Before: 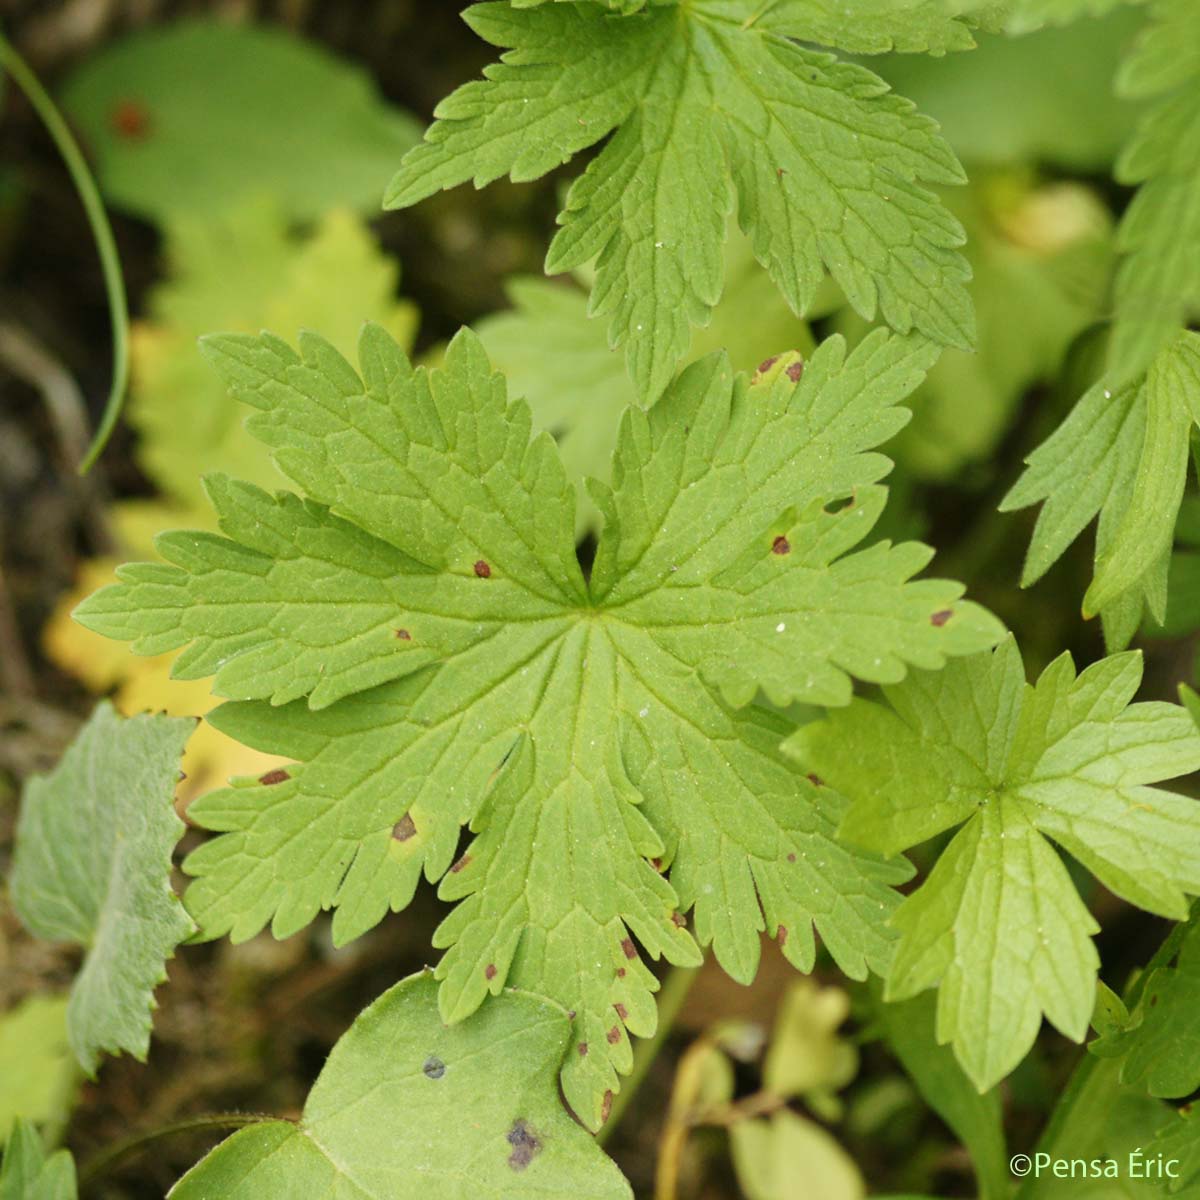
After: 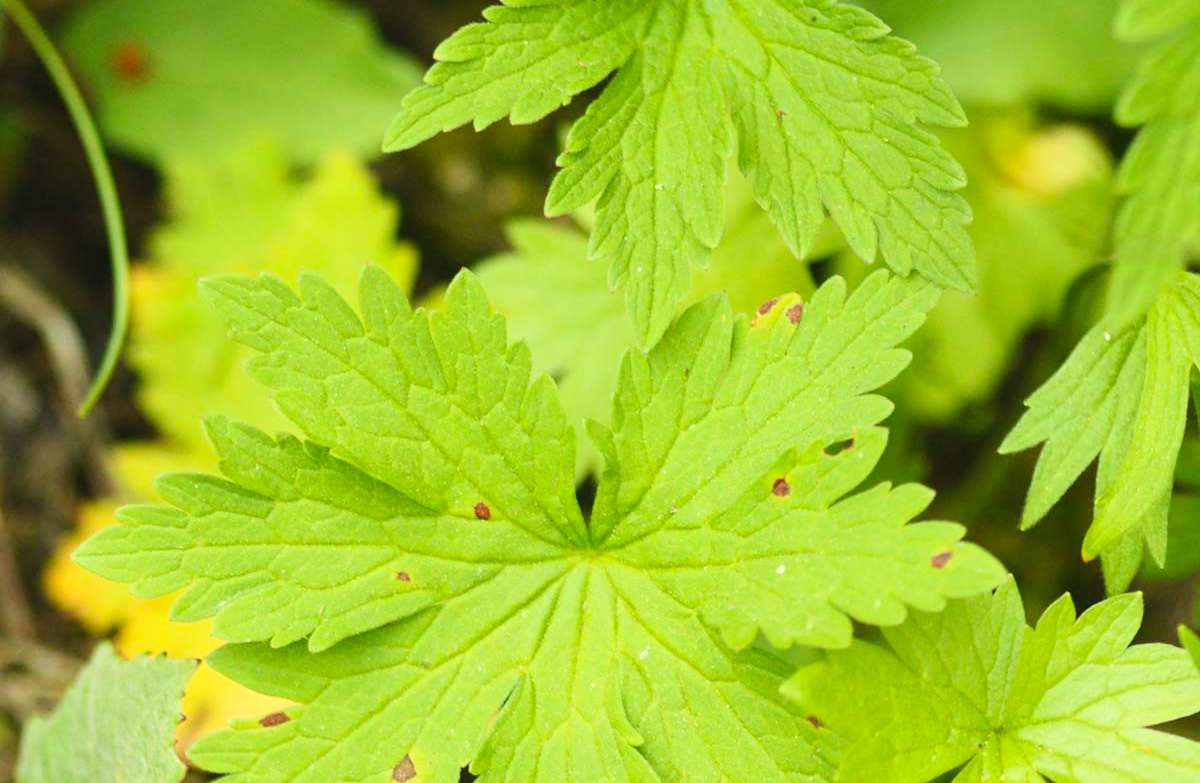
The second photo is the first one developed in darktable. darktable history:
crop and rotate: top 4.905%, bottom 29.801%
contrast brightness saturation: contrast 0.243, brightness 0.268, saturation 0.392
